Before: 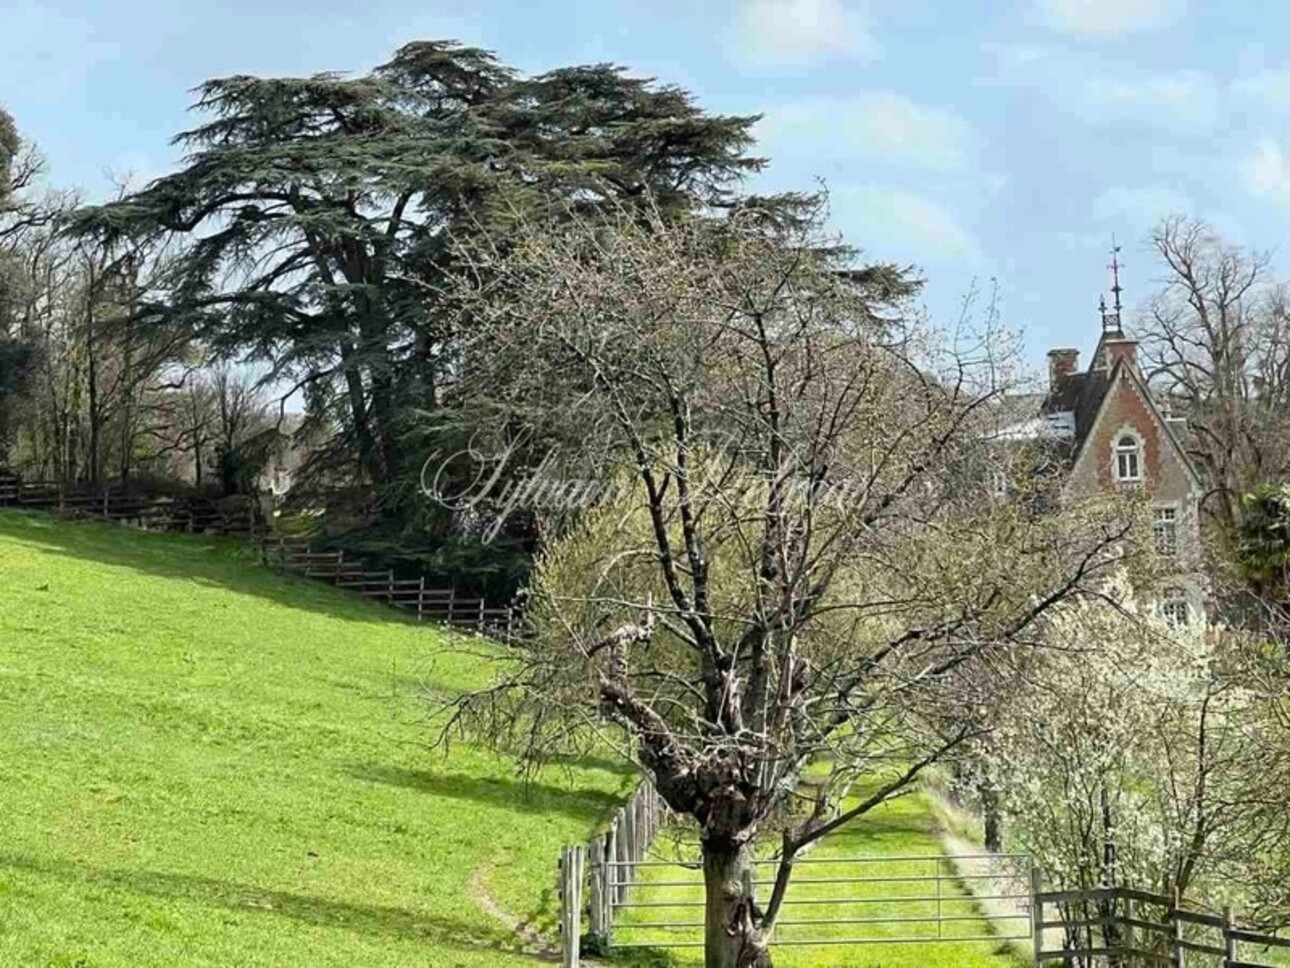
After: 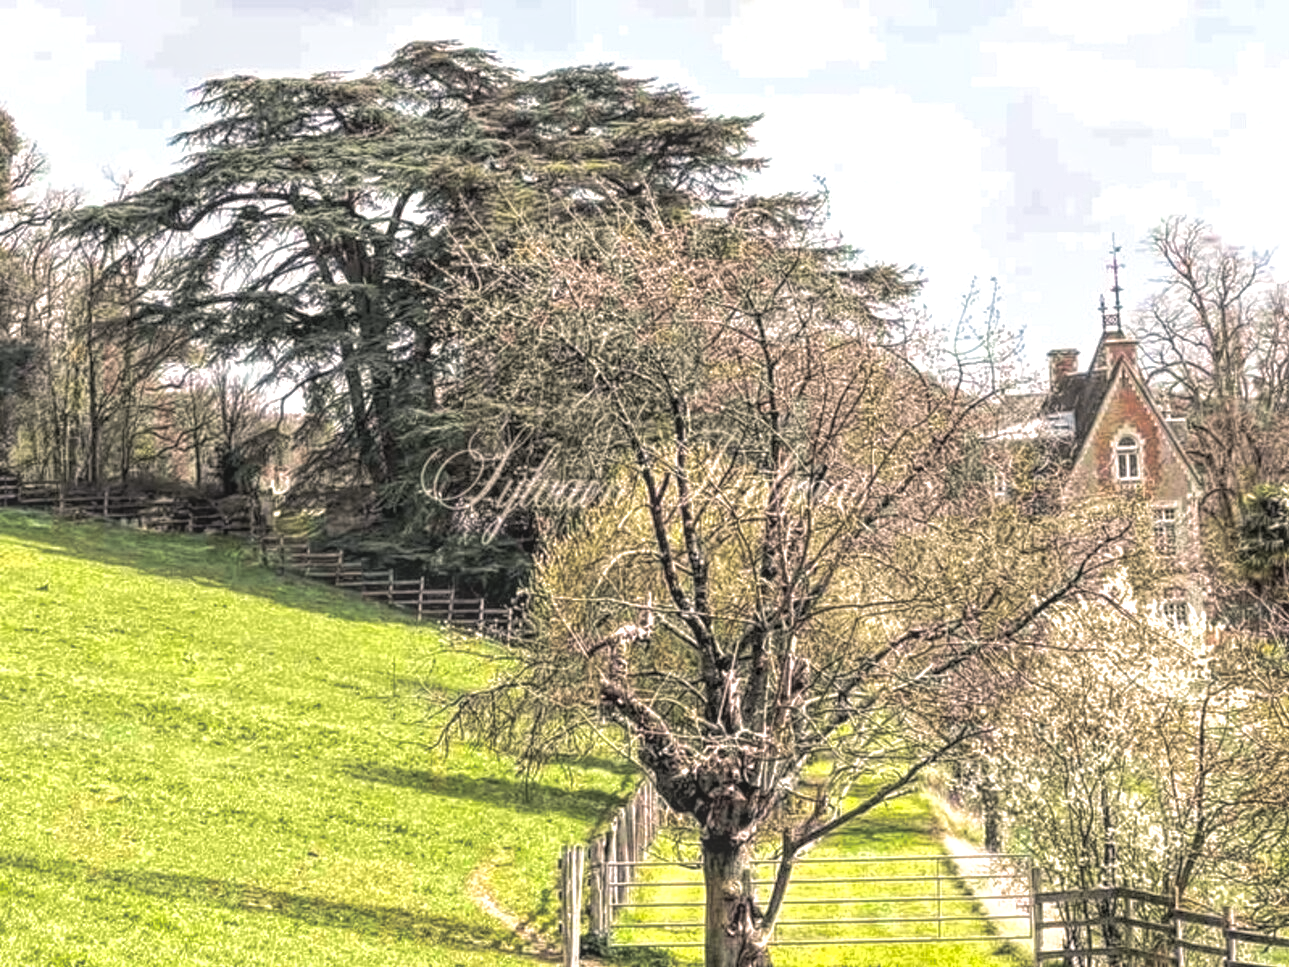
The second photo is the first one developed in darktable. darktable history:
contrast equalizer: octaves 7, y [[0.528 ×6], [0.514 ×6], [0.362 ×6], [0 ×6], [0 ×6]]
split-toning: shadows › hue 36°, shadows › saturation 0.05, highlights › hue 10.8°, highlights › saturation 0.15, compress 40%
white balance: red 1.127, blue 0.943
local contrast: highlights 66%, shadows 33%, detail 166%, midtone range 0.2
exposure: black level correction 0, exposure 0.5 EV, compensate exposure bias true, compensate highlight preservation false
